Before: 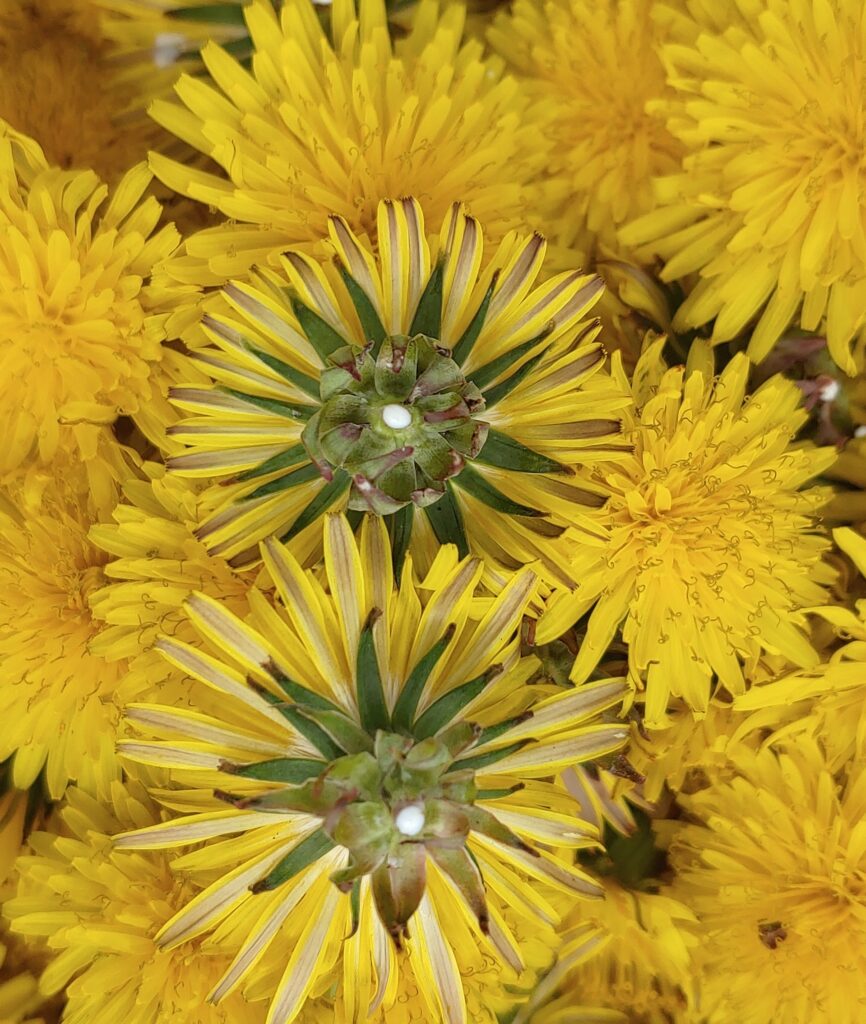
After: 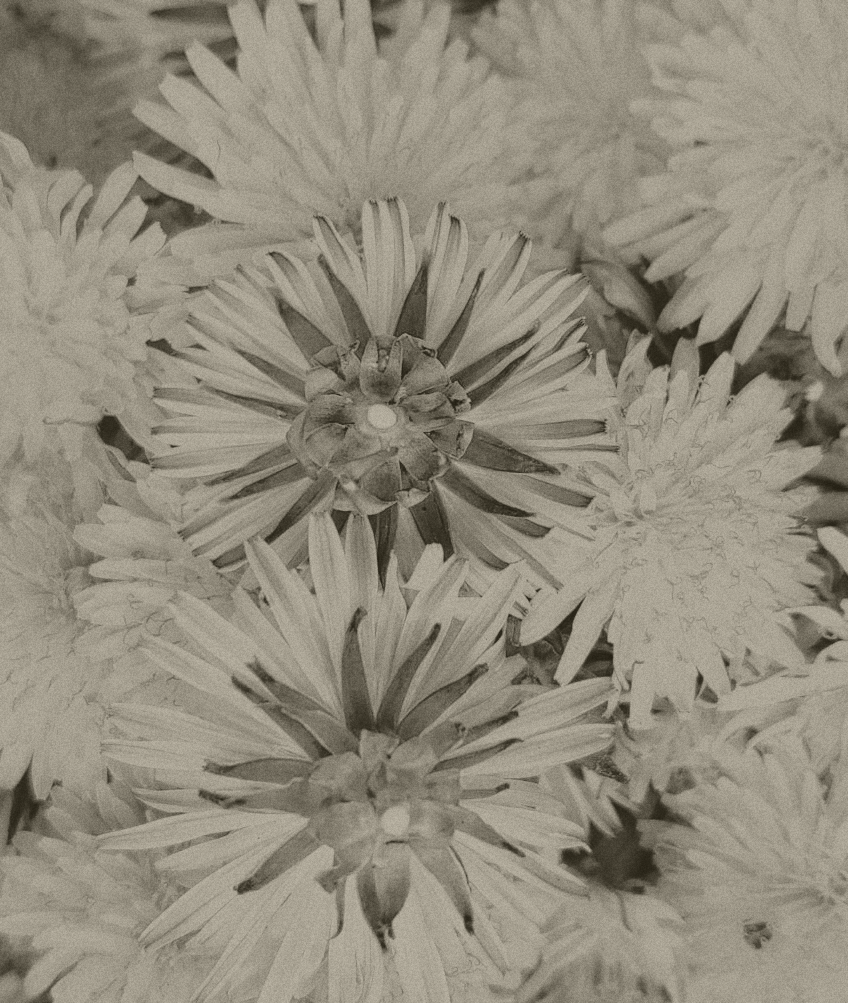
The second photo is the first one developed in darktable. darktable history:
crop: left 1.743%, right 0.268%, bottom 2.011%
grain: coarseness 22.88 ISO
tone equalizer: on, module defaults
base curve: curves: ch0 [(0, 0) (0.032, 0.037) (0.105, 0.228) (0.435, 0.76) (0.856, 0.983) (1, 1)]
colorize: hue 41.44°, saturation 22%, source mix 60%, lightness 10.61%
